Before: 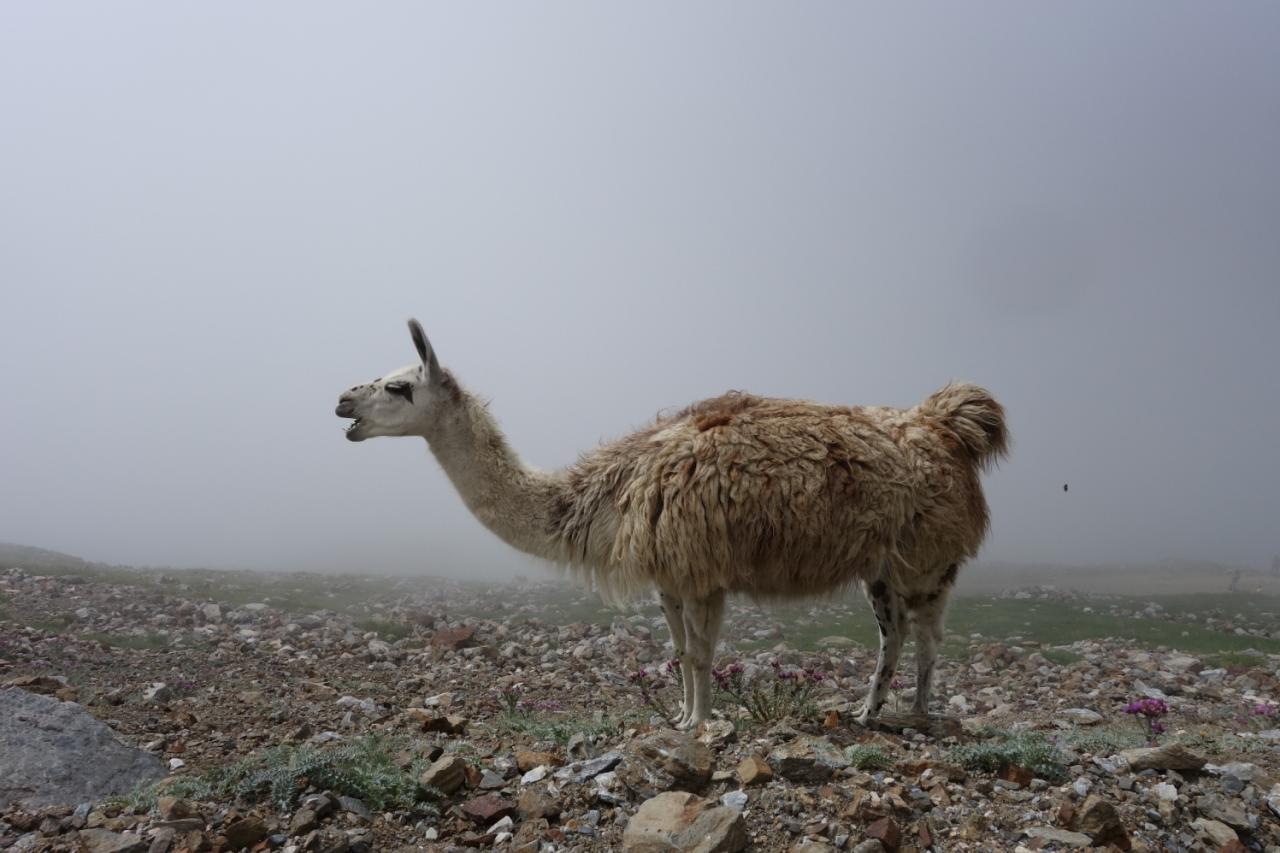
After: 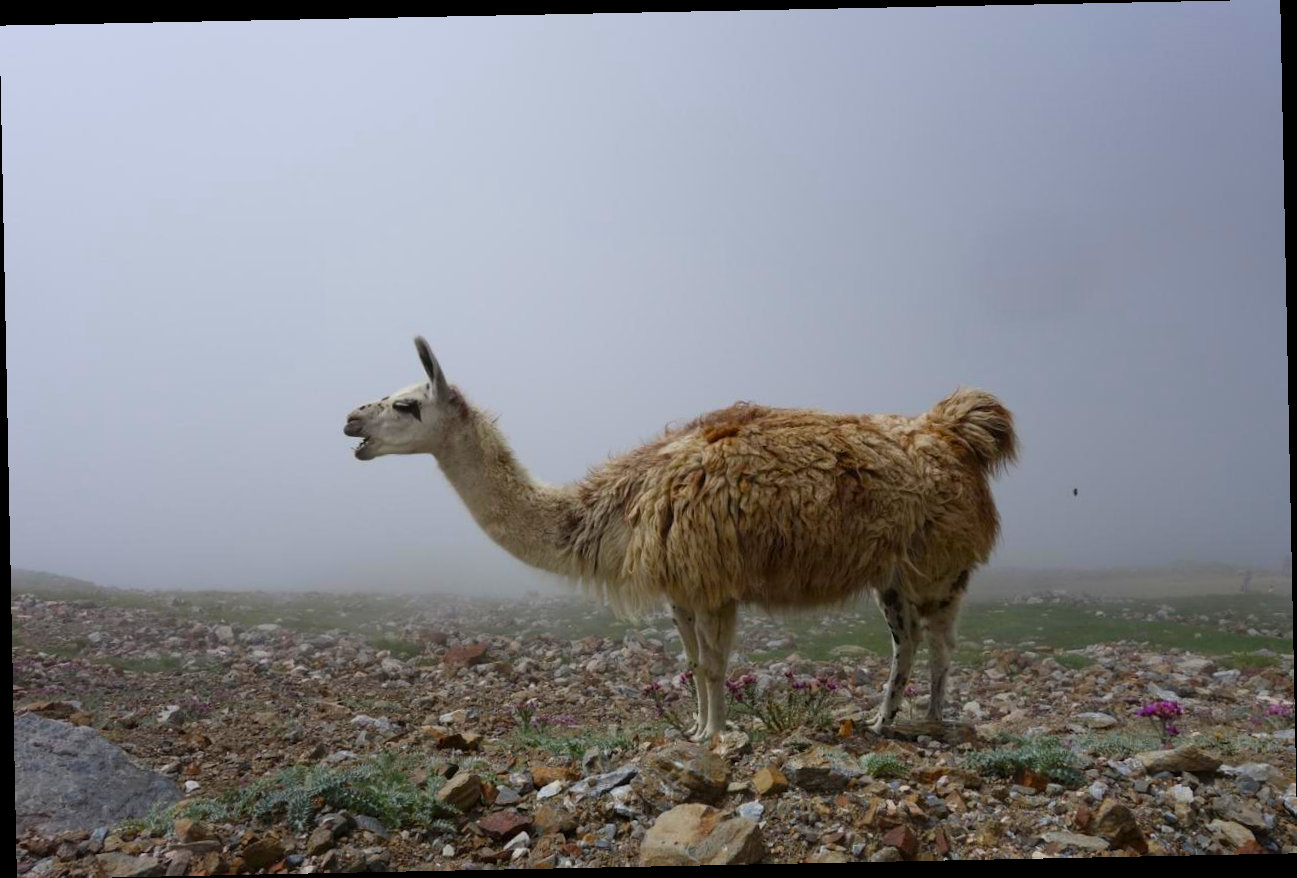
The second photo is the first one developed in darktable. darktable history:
rotate and perspective: rotation -1.17°, automatic cropping off
color balance rgb: linear chroma grading › global chroma 15%, perceptual saturation grading › global saturation 30%
